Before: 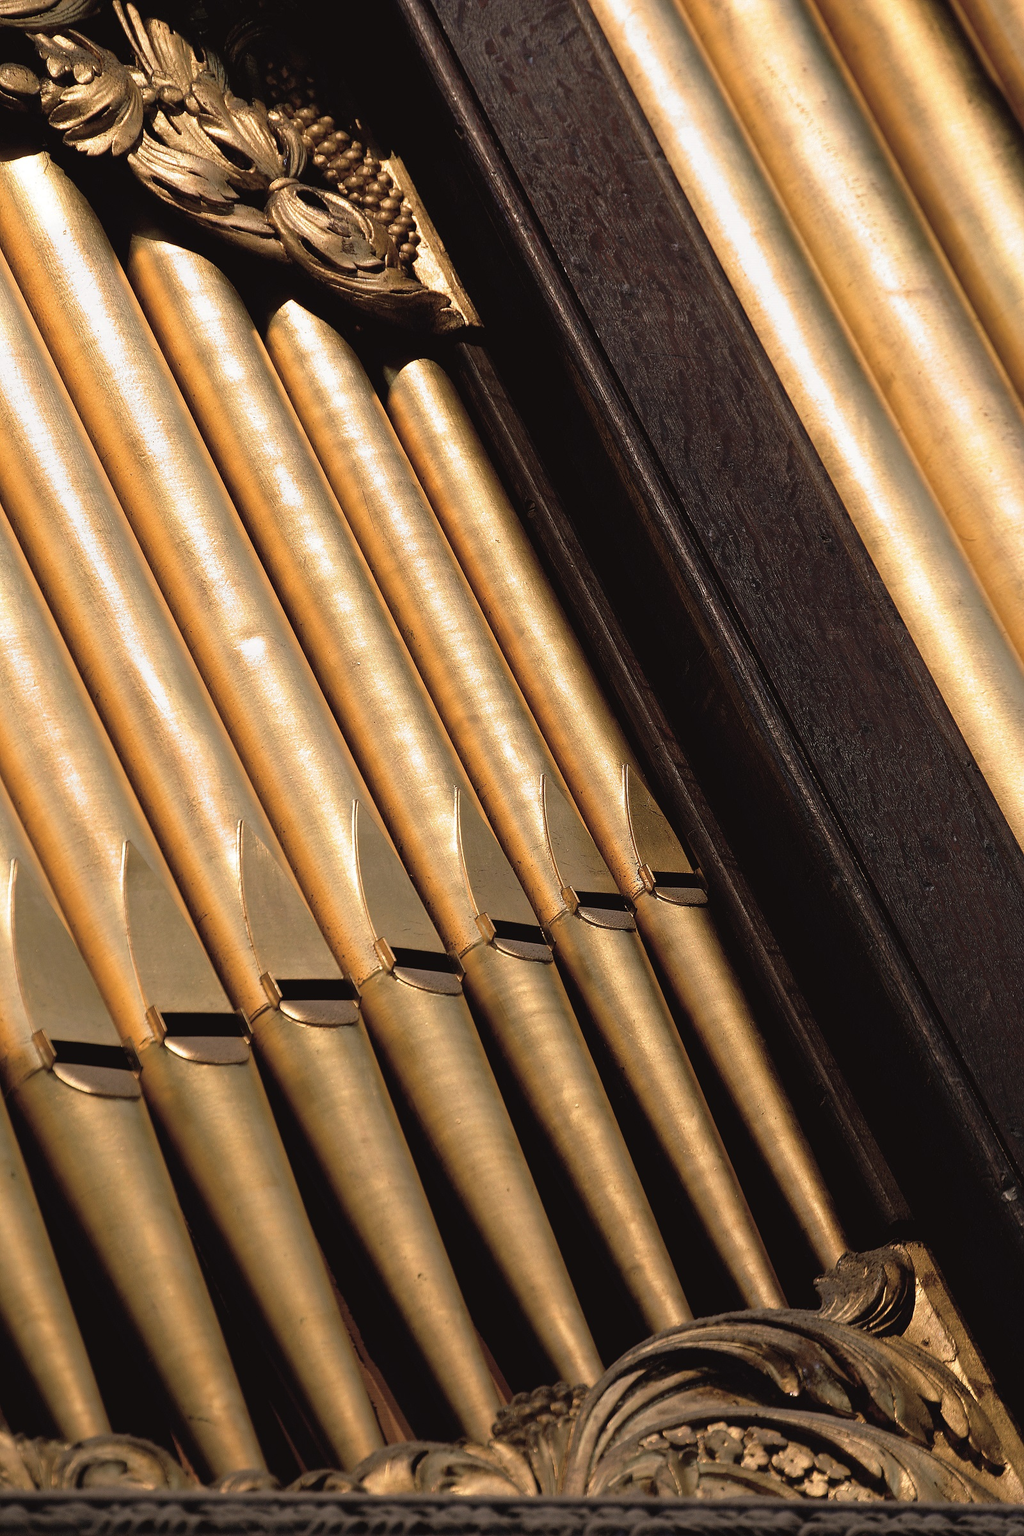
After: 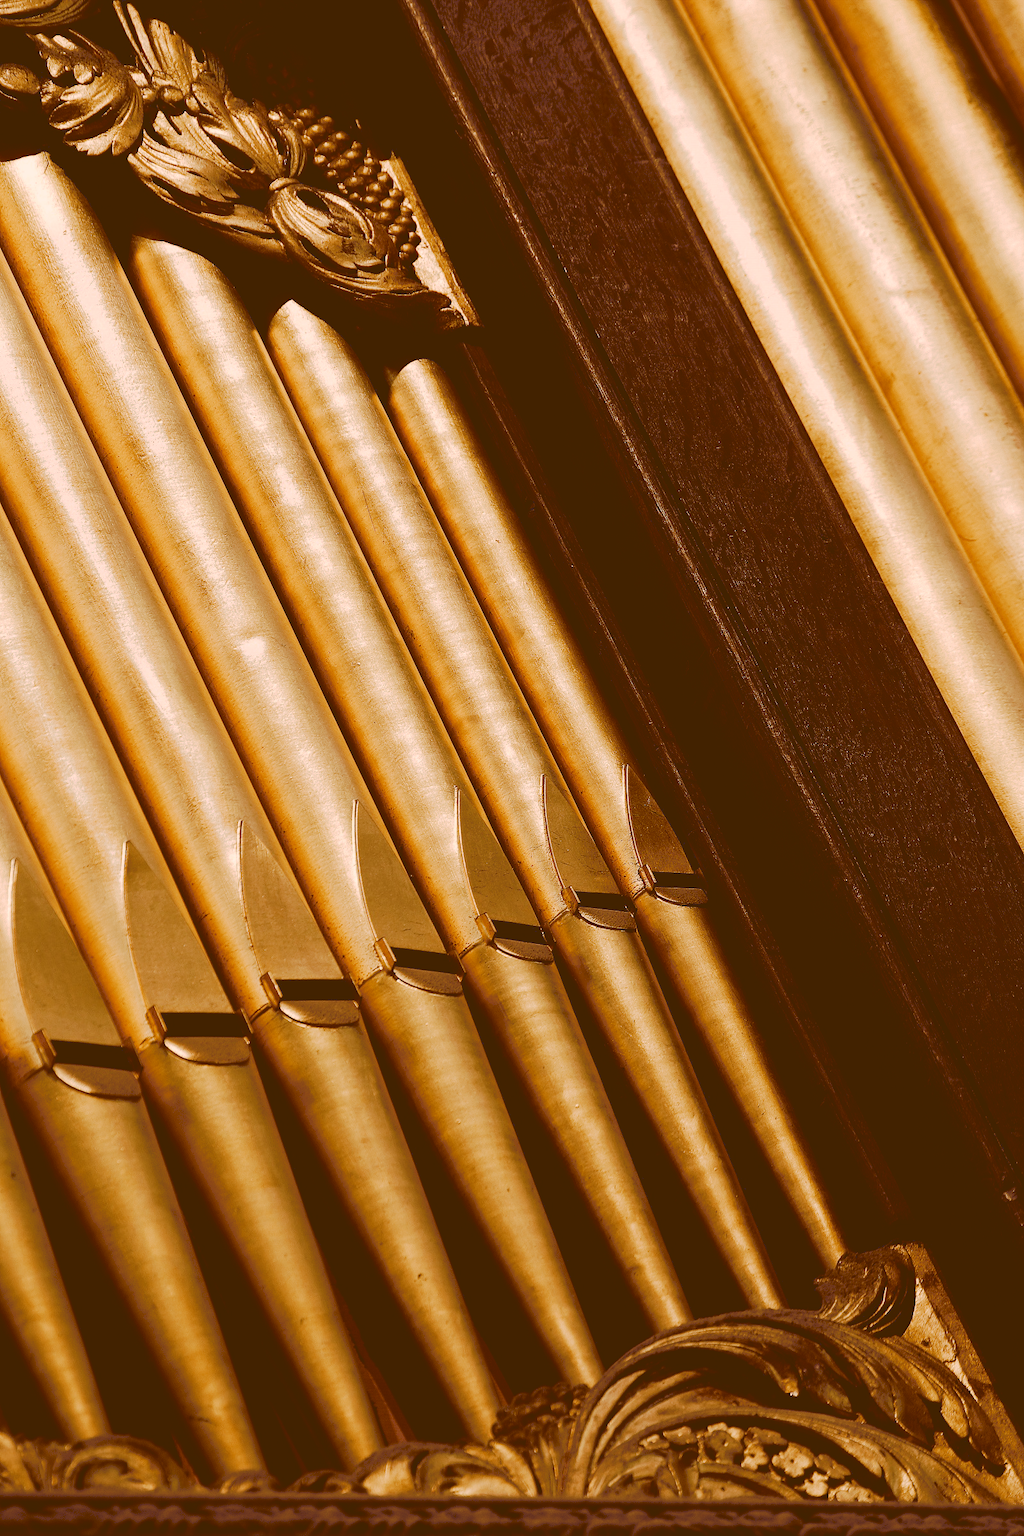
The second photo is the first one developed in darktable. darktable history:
tone curve: curves: ch0 [(0, 0) (0.003, 0.15) (0.011, 0.151) (0.025, 0.15) (0.044, 0.15) (0.069, 0.151) (0.1, 0.153) (0.136, 0.16) (0.177, 0.183) (0.224, 0.21) (0.277, 0.253) (0.335, 0.309) (0.399, 0.389) (0.468, 0.479) (0.543, 0.58) (0.623, 0.677) (0.709, 0.747) (0.801, 0.808) (0.898, 0.87) (1, 1)], preserve colors none
color look up table: target L [93.18, 90.95, 83.94, 80.55, 76.78, 73.66, 59.04, 57.83, 46.68, 47.79, 35.8, 36.46, 9.708, 82.6, 78.59, 69.12, 66.18, 58.17, 55.33, 52.42, 47.74, 46.99, 46.04, 41.72, 36.29, 35.33, 27.25, 21.04, 9.502, 96.25, 86.61, 62.45, 73.36, 74.93, 59.85, 44.63, 40.88, 36.18, 21.86, 35.02, 10.89, 90.58, 83.38, 79.15, 70.49, 68.81, 41.89, 39.75, 24.89], target a [3.895, -11.43, -22.1, 5.344, -27.3, 7.835, -13.85, 1.479, -12.15, 7.804, -5.944, -4.387, 44.98, 10.44, 17.06, 36.86, 44.66, 16.48, 61.12, 64.73, 27.06, 48.63, 45.2, 28.42, 15.88, 50.2, 41.42, 43.17, 44.92, 14.27, 19.51, 23.45, 21.61, 28.35, 45.29, 20.79, 32.93, 30.21, 26.03, 45.43, 47.66, 3.779, -8.605, 6.133, -1.266, 14.8, 11.59, 9.33, 12.87], target b [35.88, 63.7, 36.28, 25.24, 63.79, 41.38, 24.8, 22.46, 51.28, 55.09, 60.96, 62.26, 16.54, 49.66, 23.83, 46.12, 19.49, 34.44, 27.92, 74.26, 62.23, 80.08, 21.55, 71.21, 61.96, 60.21, 46.13, 36.06, 16.16, 6.072, -5.132, 18.3, -7.966, -16.89, -6.297, -0.222, -7.06, -12.91, 37.11, -25.78, 18.29, 1.32, 9.854, -5.78, 14.66, 8.828, 21.12, 6.397, 42.3], num patches 49
